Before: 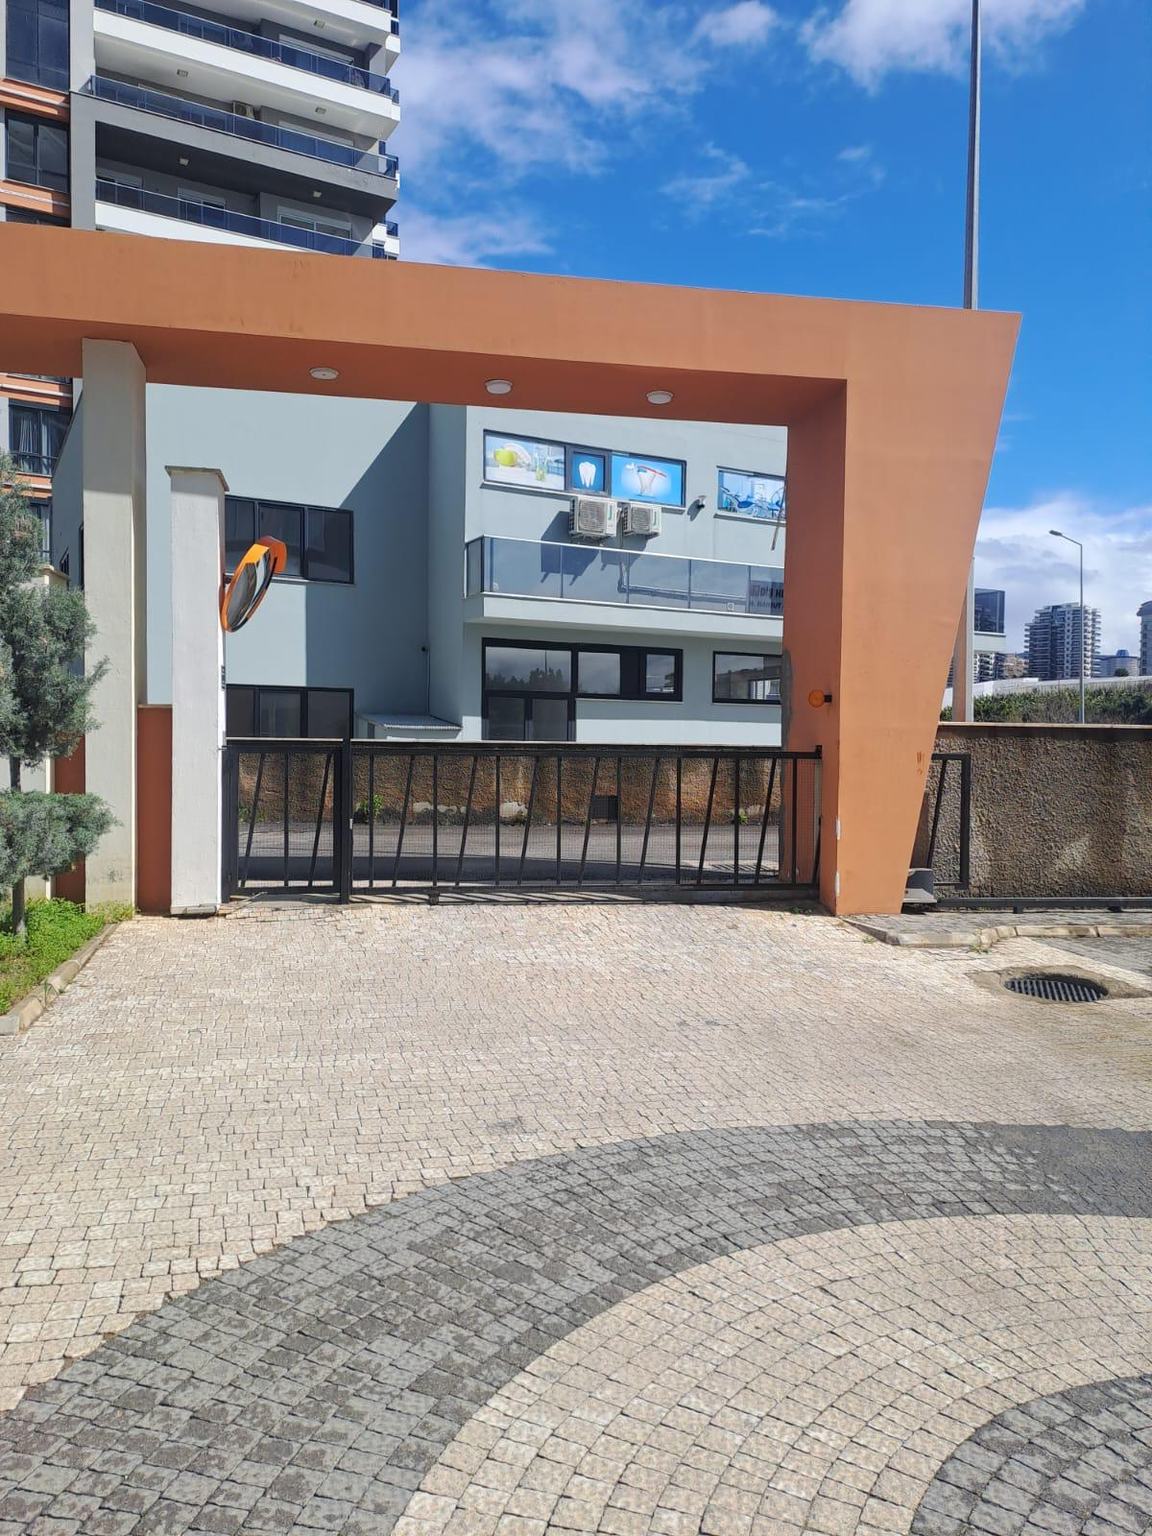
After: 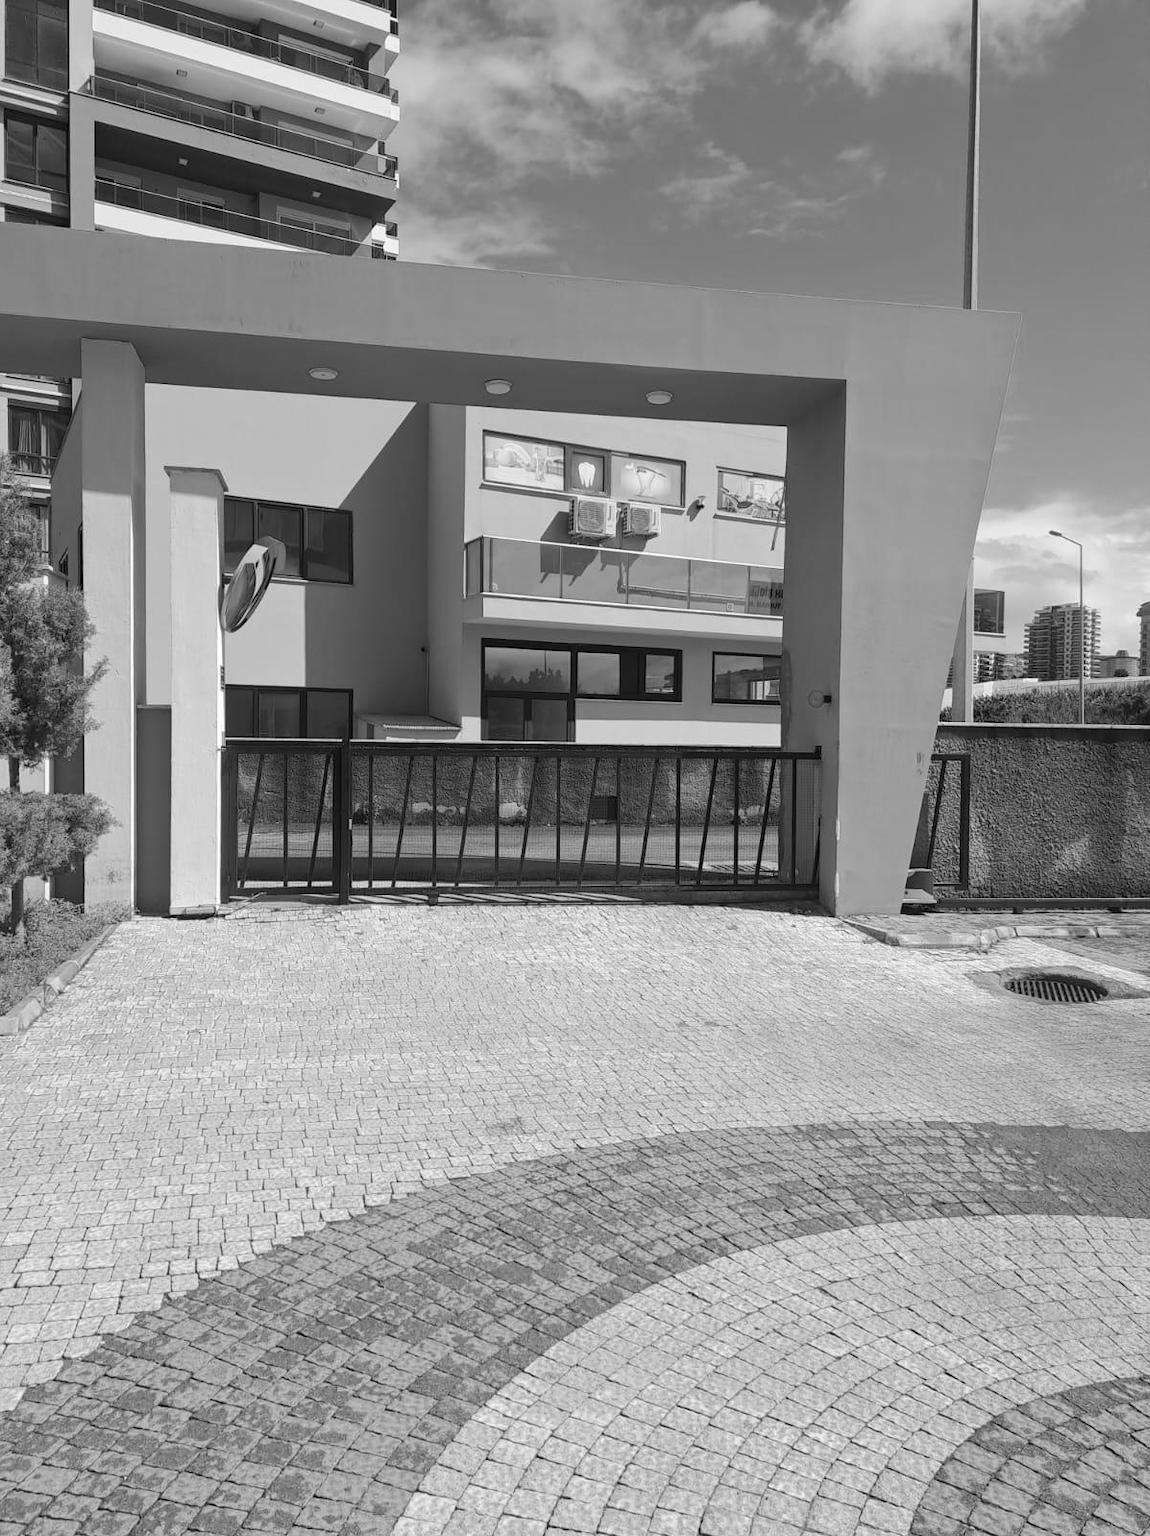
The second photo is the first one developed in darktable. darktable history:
crop and rotate: left 0.126%
monochrome: on, module defaults
